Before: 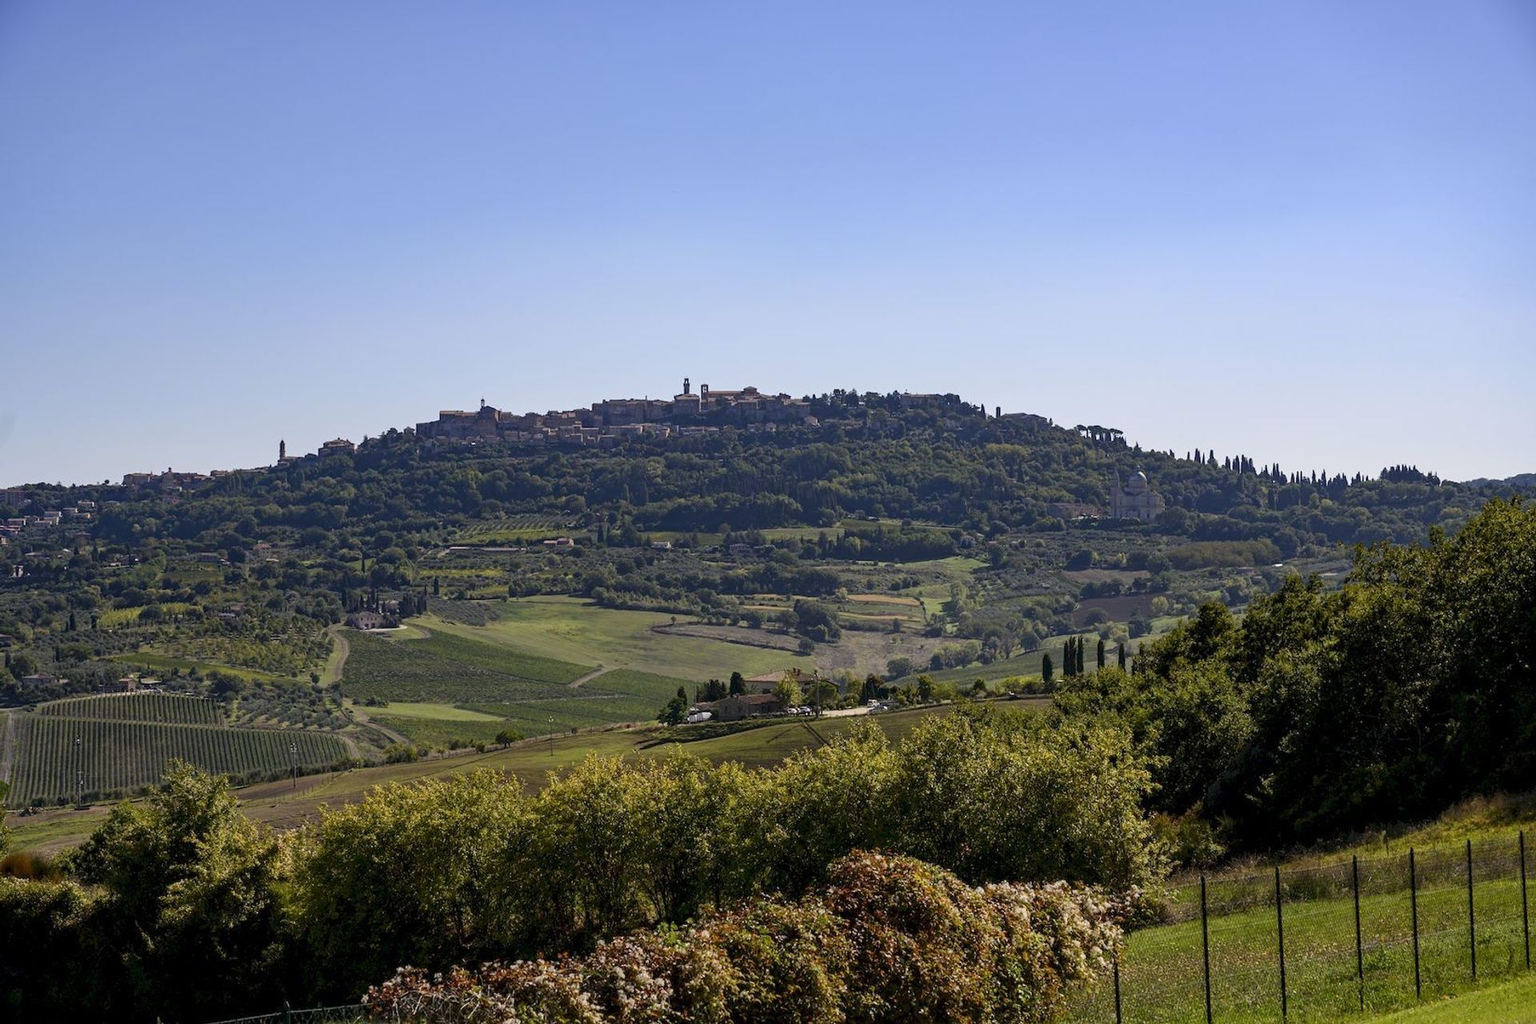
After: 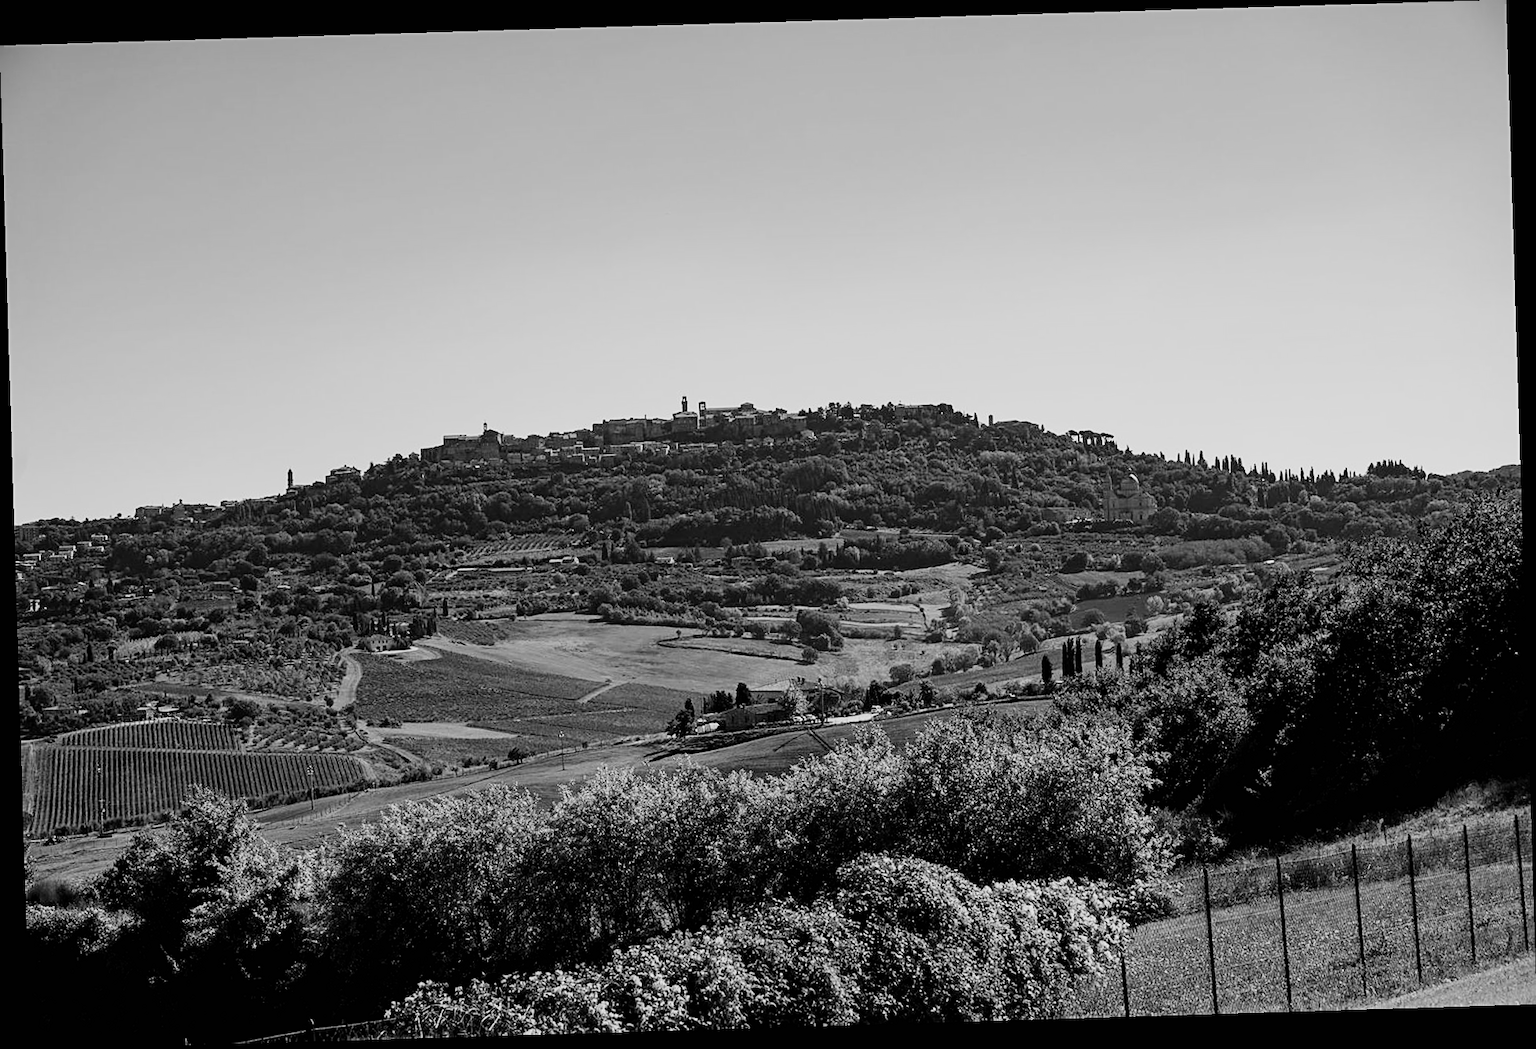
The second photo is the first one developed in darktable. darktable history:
color calibration: output gray [0.714, 0.278, 0, 0], illuminant same as pipeline (D50), adaptation none (bypass)
sigmoid: skew -0.2, preserve hue 0%, red attenuation 0.1, red rotation 0.035, green attenuation 0.1, green rotation -0.017, blue attenuation 0.15, blue rotation -0.052, base primaries Rec2020
rotate and perspective: rotation -1.75°, automatic cropping off
exposure: black level correction 0.003, exposure 0.383 EV, compensate highlight preservation false
tone equalizer: on, module defaults
white balance: red 1.066, blue 1.119
sharpen: on, module defaults
